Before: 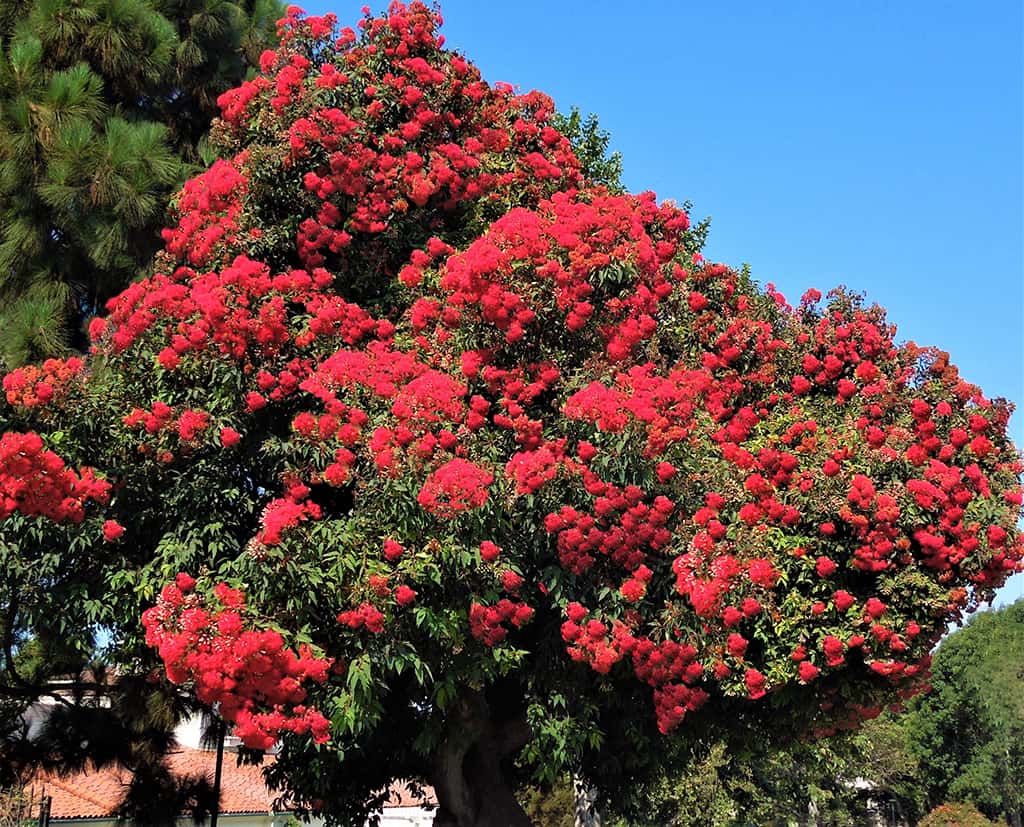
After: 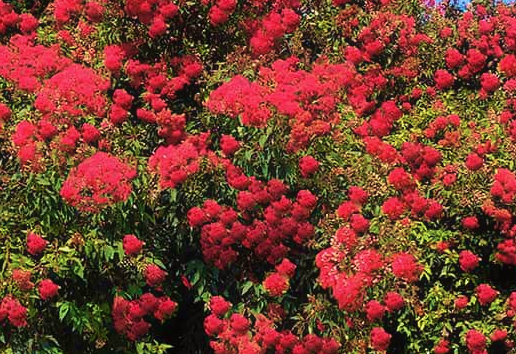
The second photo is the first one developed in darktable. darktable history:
crop: left 34.893%, top 37.066%, right 14.659%, bottom 20.112%
contrast equalizer: octaves 7, y [[0.48, 0.654, 0.731, 0.706, 0.772, 0.382], [0.55 ×6], [0 ×6], [0 ×6], [0 ×6]], mix -0.195
velvia: strength 74.77%
